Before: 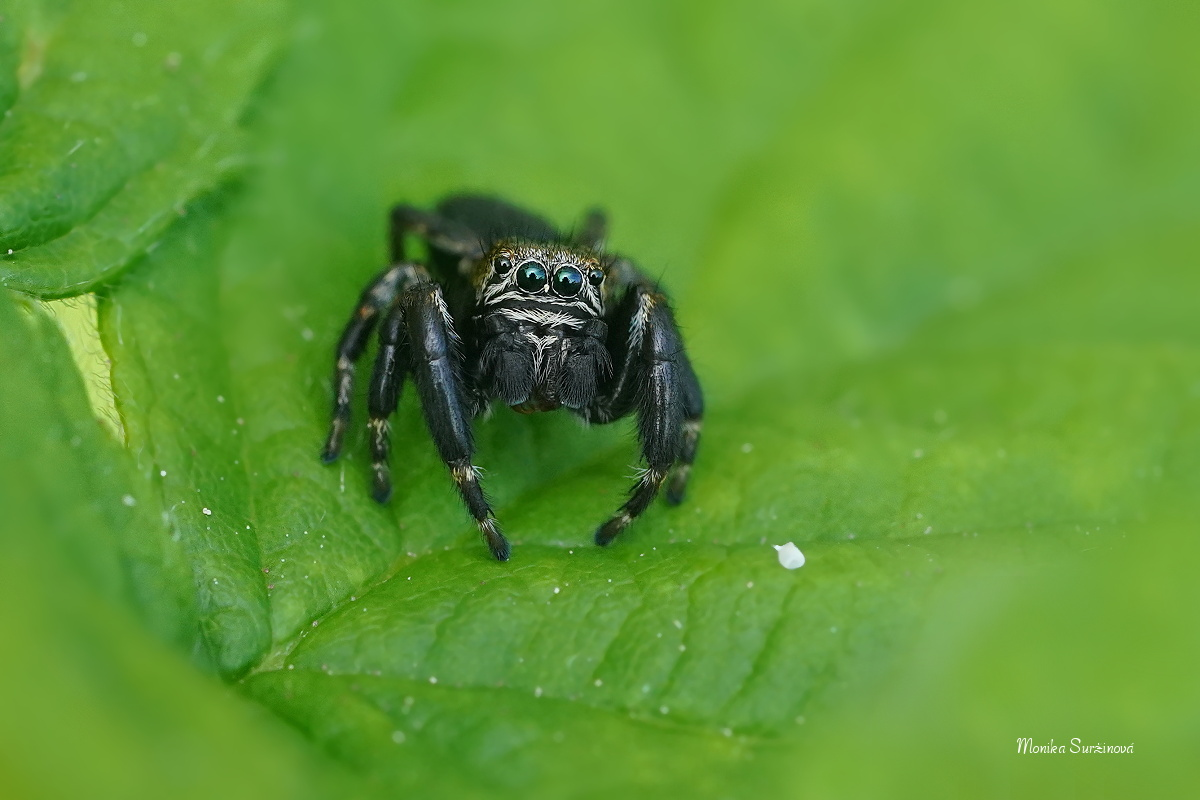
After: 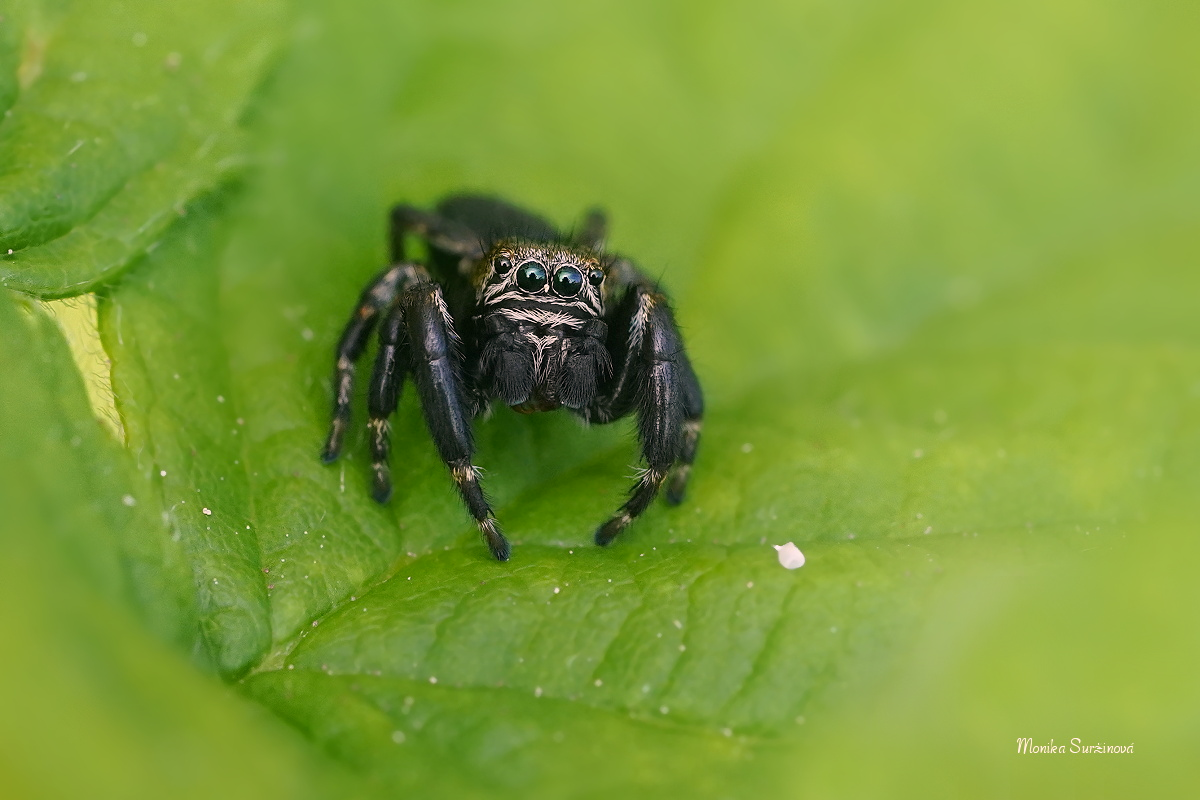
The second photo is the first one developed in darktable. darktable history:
exposure: compensate highlight preservation false
color correction: highlights a* 14.52, highlights b* 4.84
shadows and highlights: shadows -54.3, highlights 86.09, soften with gaussian
